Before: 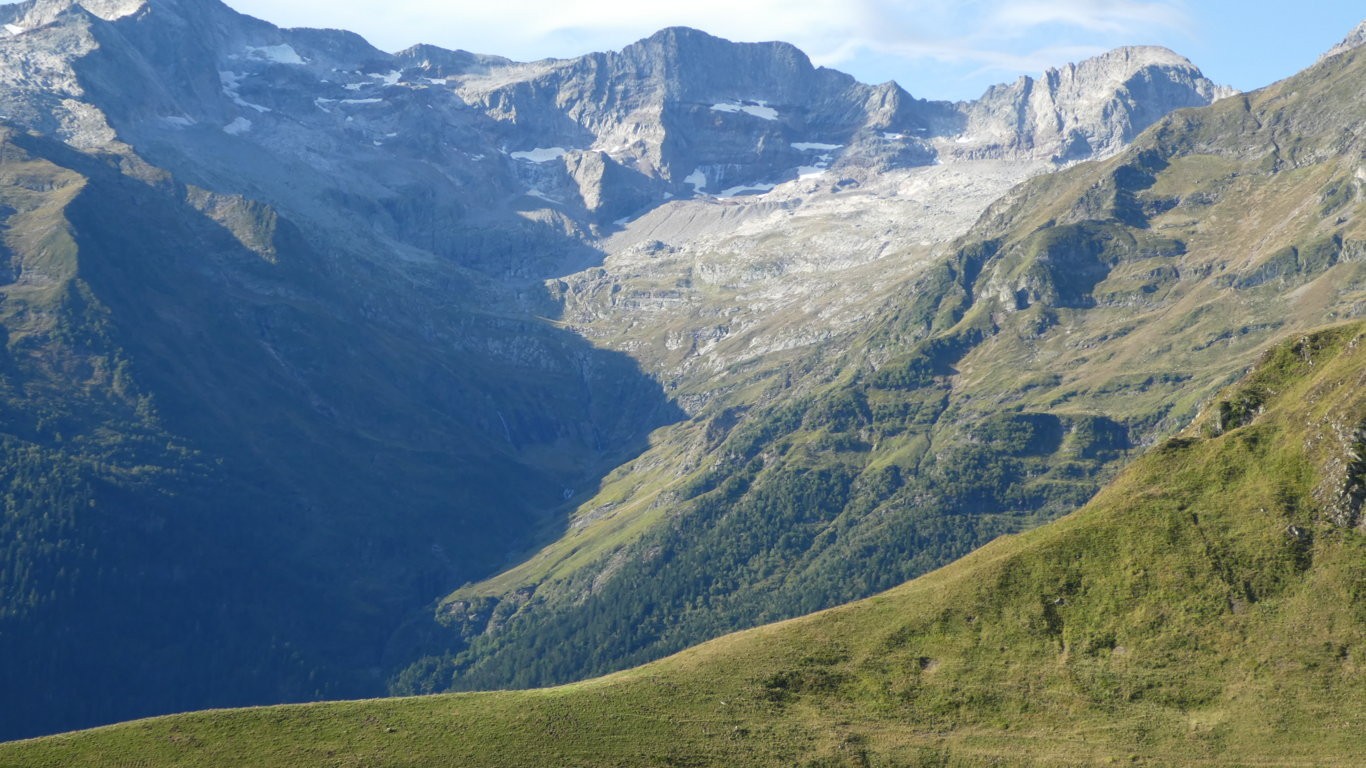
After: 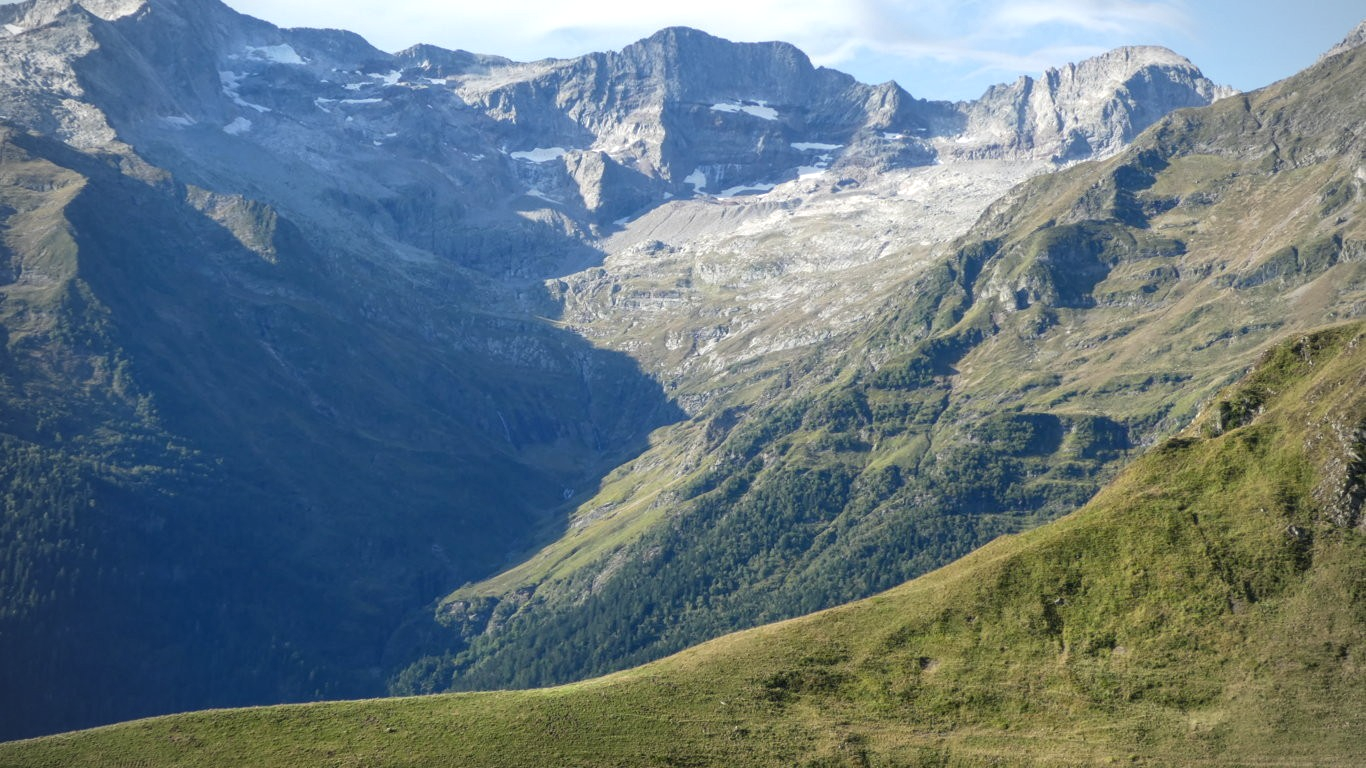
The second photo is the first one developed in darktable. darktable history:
local contrast: on, module defaults
vignetting: fall-off radius 60.92%
